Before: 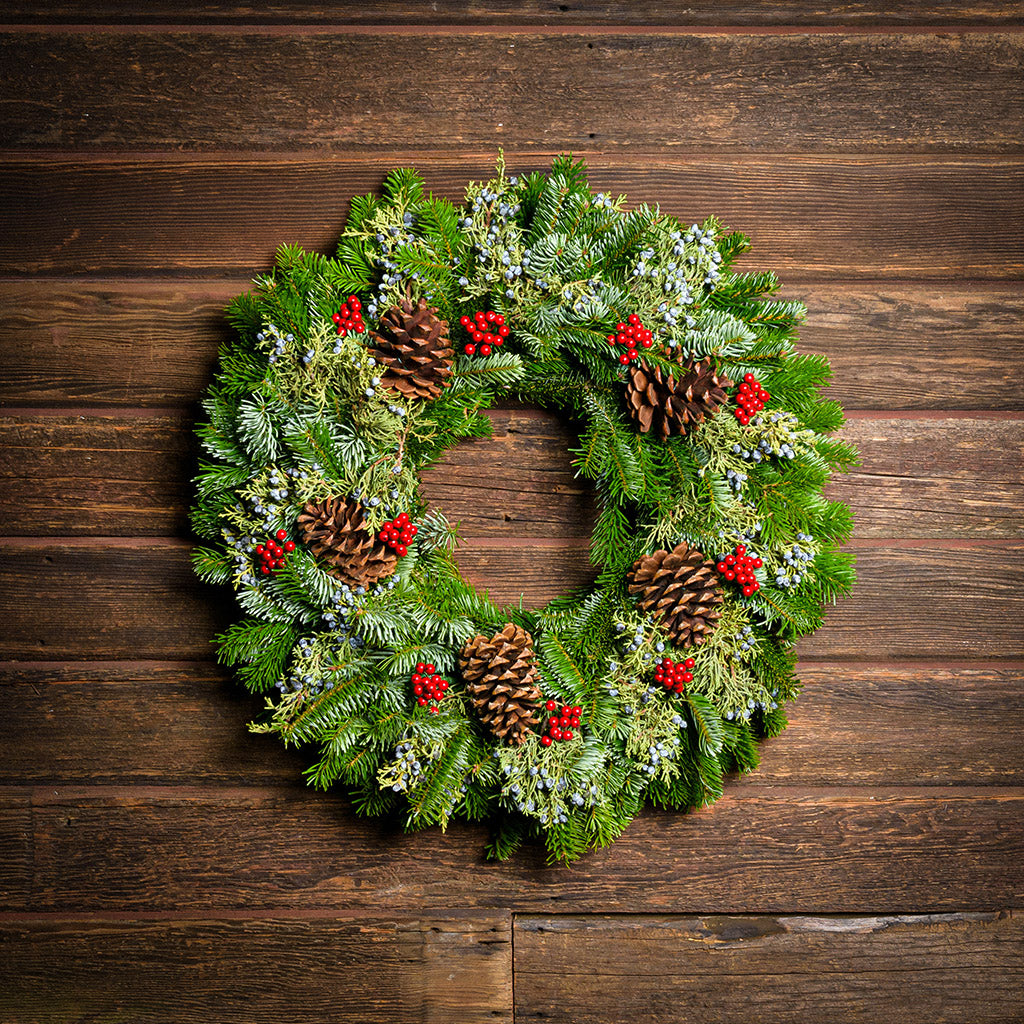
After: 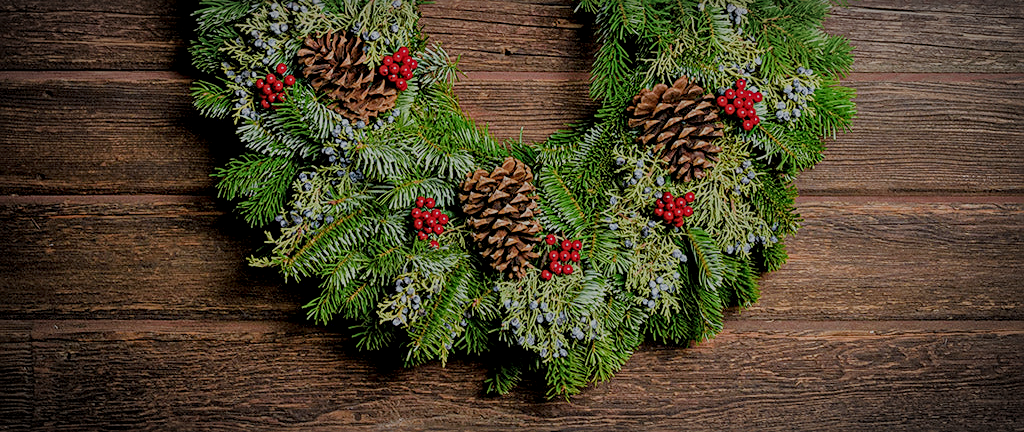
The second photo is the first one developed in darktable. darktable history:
contrast brightness saturation: brightness -0.09
local contrast: on, module defaults
filmic rgb: middle gray luminance 2.56%, black relative exposure -9.99 EV, white relative exposure 6.98 EV, threshold 2.98 EV, dynamic range scaling 10.43%, target black luminance 0%, hardness 3.17, latitude 44.05%, contrast 0.668, highlights saturation mix 5.18%, shadows ↔ highlights balance 13.7%, enable highlight reconstruction true
vignetting: fall-off start 86.19%, automatic ratio true
crop: top 45.511%, bottom 12.296%
sharpen: on, module defaults
